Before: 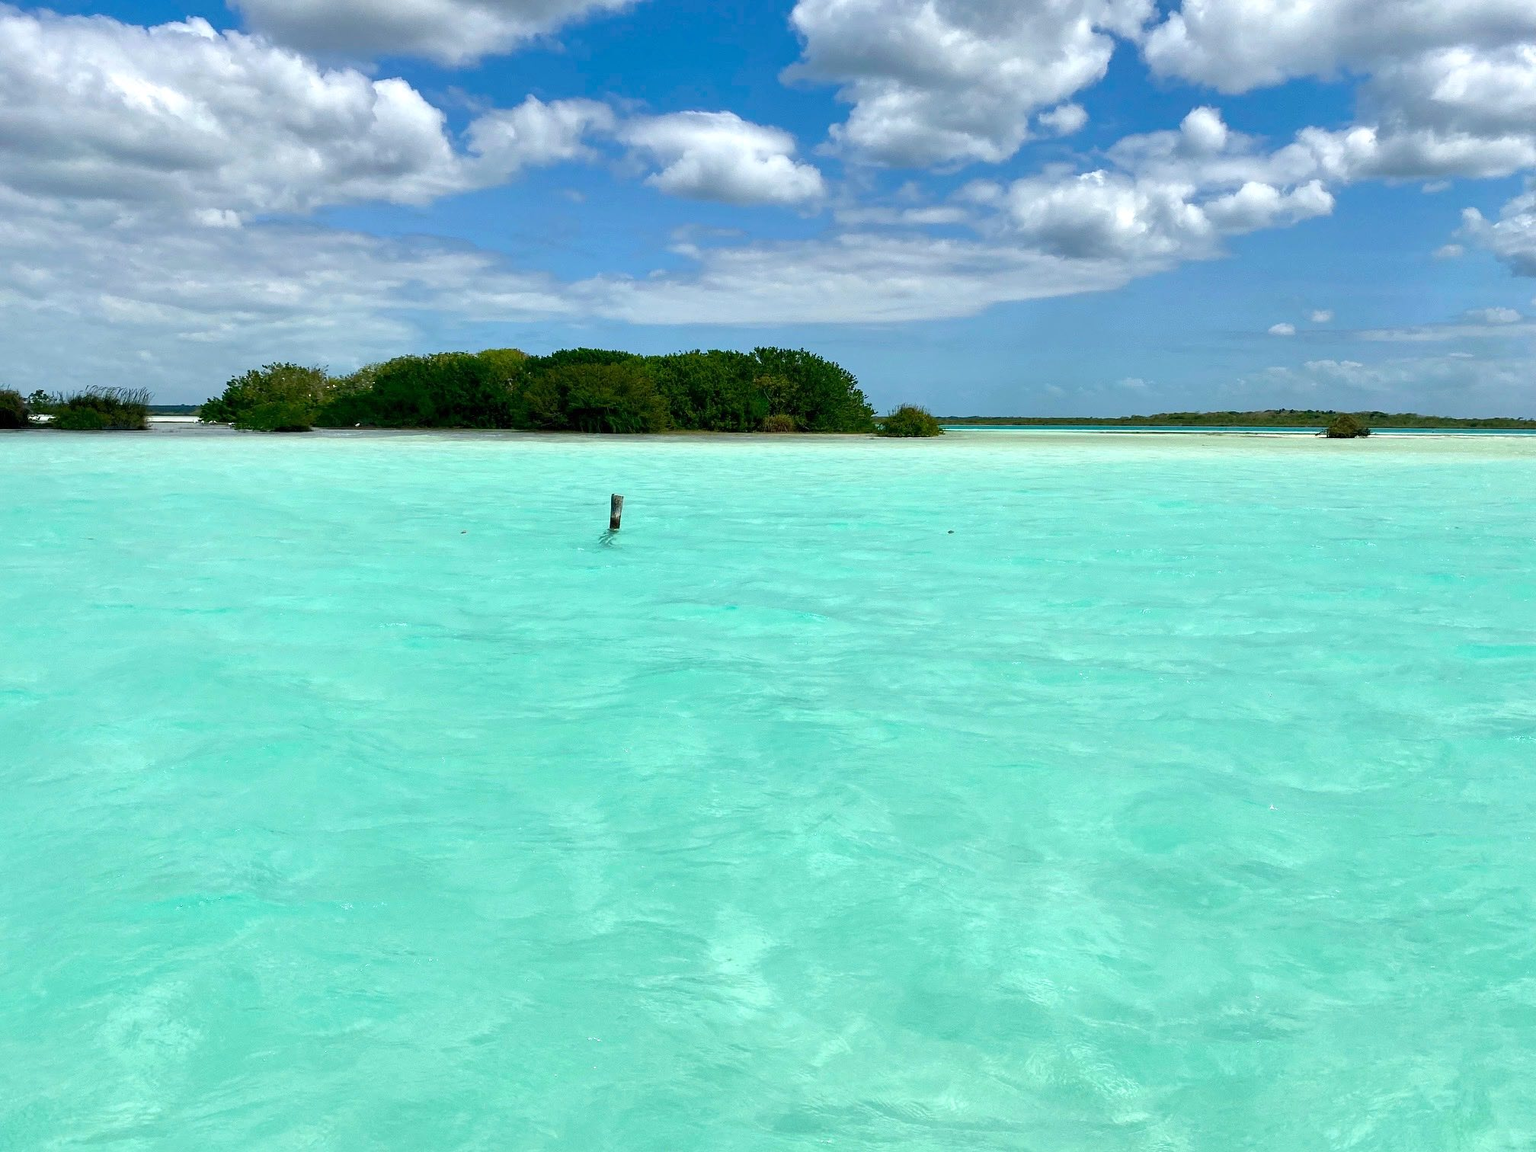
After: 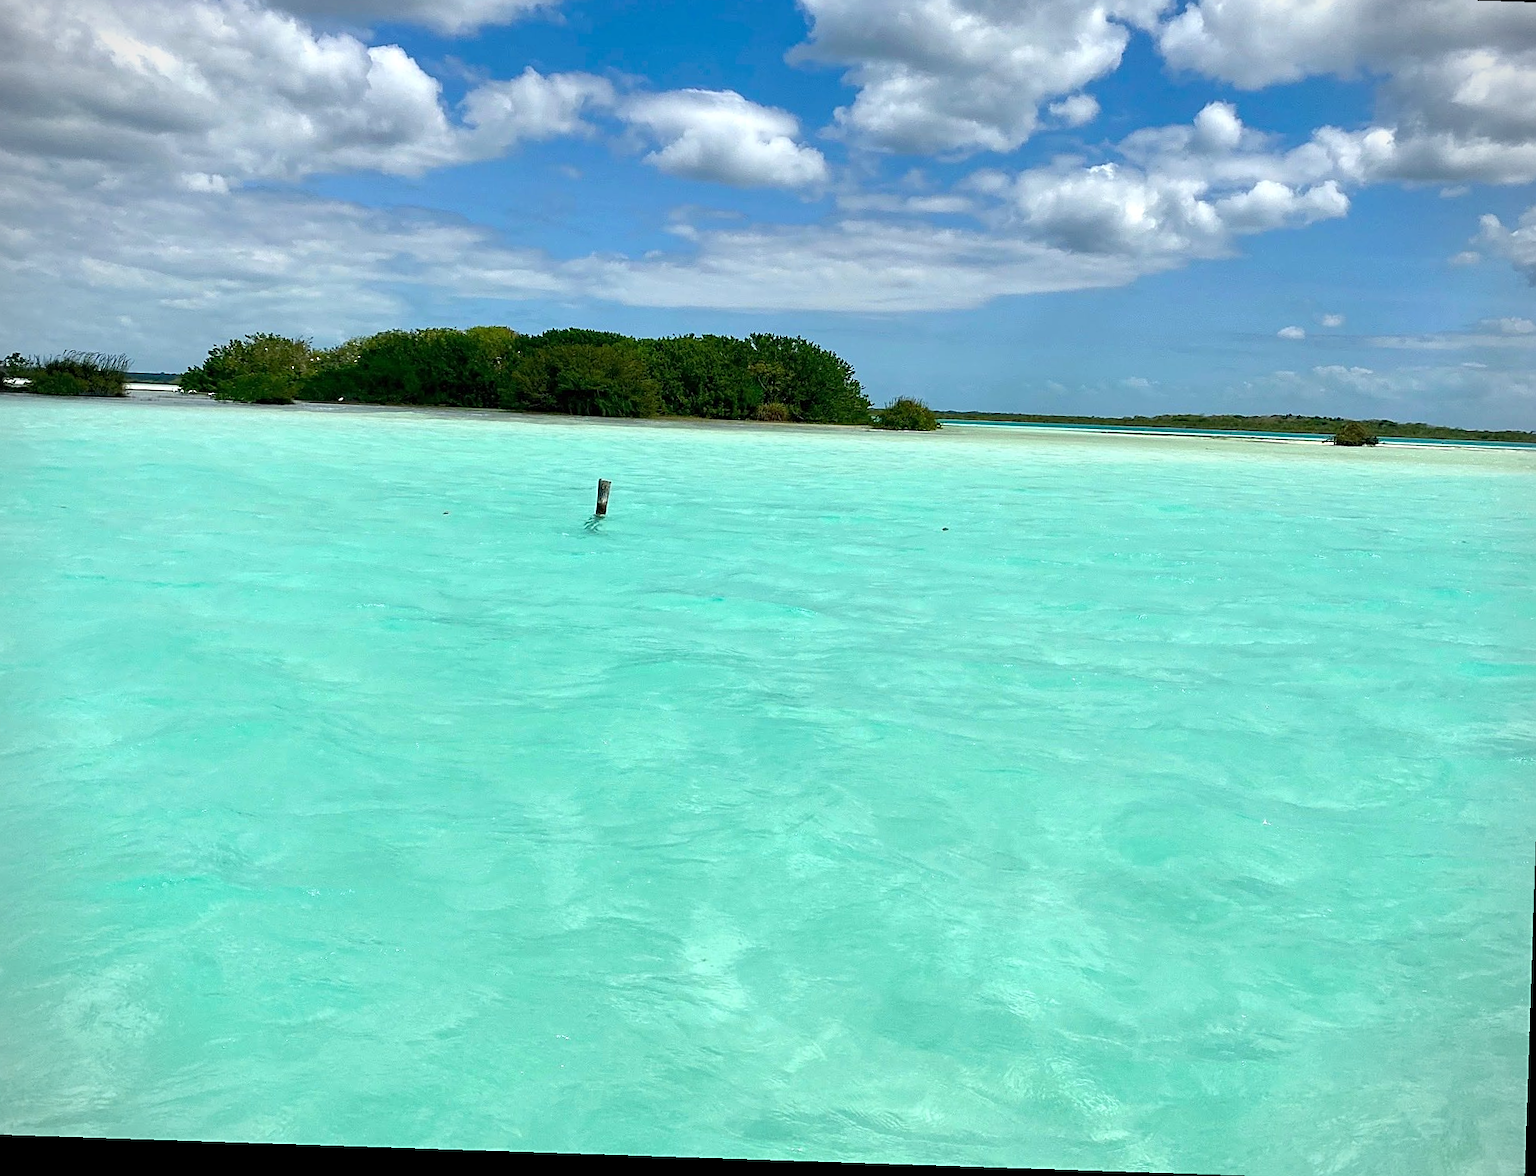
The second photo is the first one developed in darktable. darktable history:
exposure: compensate highlight preservation false
vignetting: fall-off start 91.56%
sharpen: on, module defaults
crop and rotate: angle -1.89°, left 3.132%, top 3.931%, right 1.613%, bottom 0.592%
